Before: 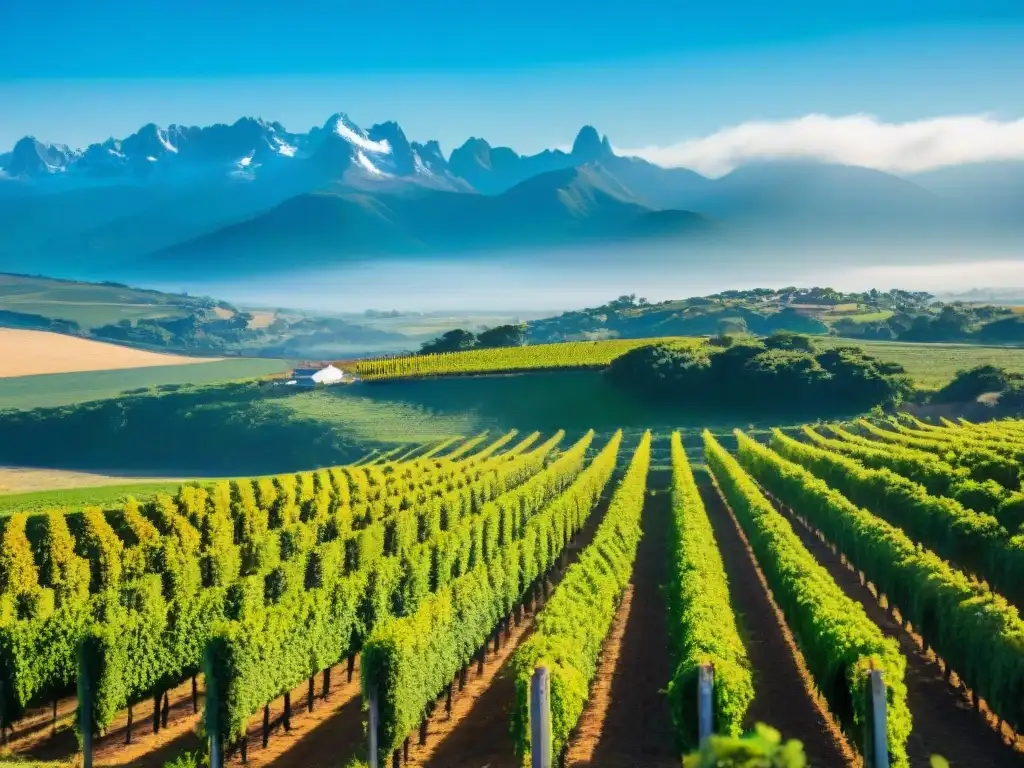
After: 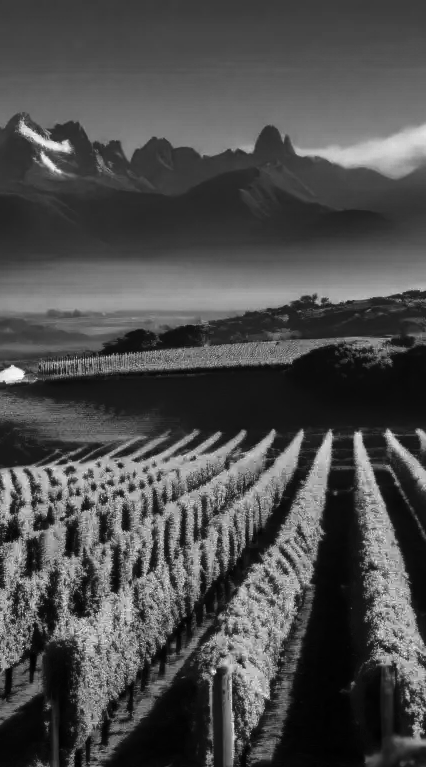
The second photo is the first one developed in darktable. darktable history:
crop: left 31.093%, right 27.247%
velvia: on, module defaults
color zones: curves: ch0 [(0.002, 0.593) (0.143, 0.417) (0.285, 0.541) (0.455, 0.289) (0.608, 0.327) (0.727, 0.283) (0.869, 0.571) (1, 0.603)]; ch1 [(0, 0) (0.143, 0) (0.286, 0) (0.429, 0) (0.571, 0) (0.714, 0) (0.857, 0)]
contrast brightness saturation: brightness -0.511
